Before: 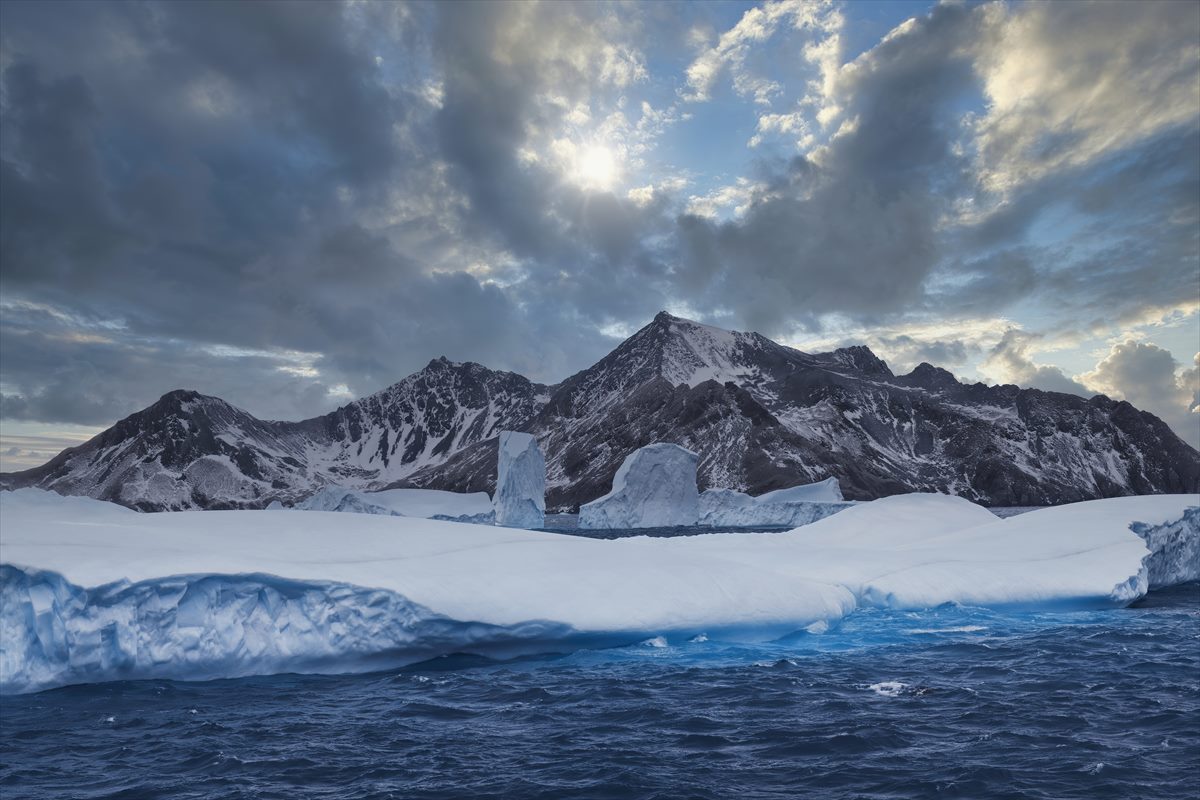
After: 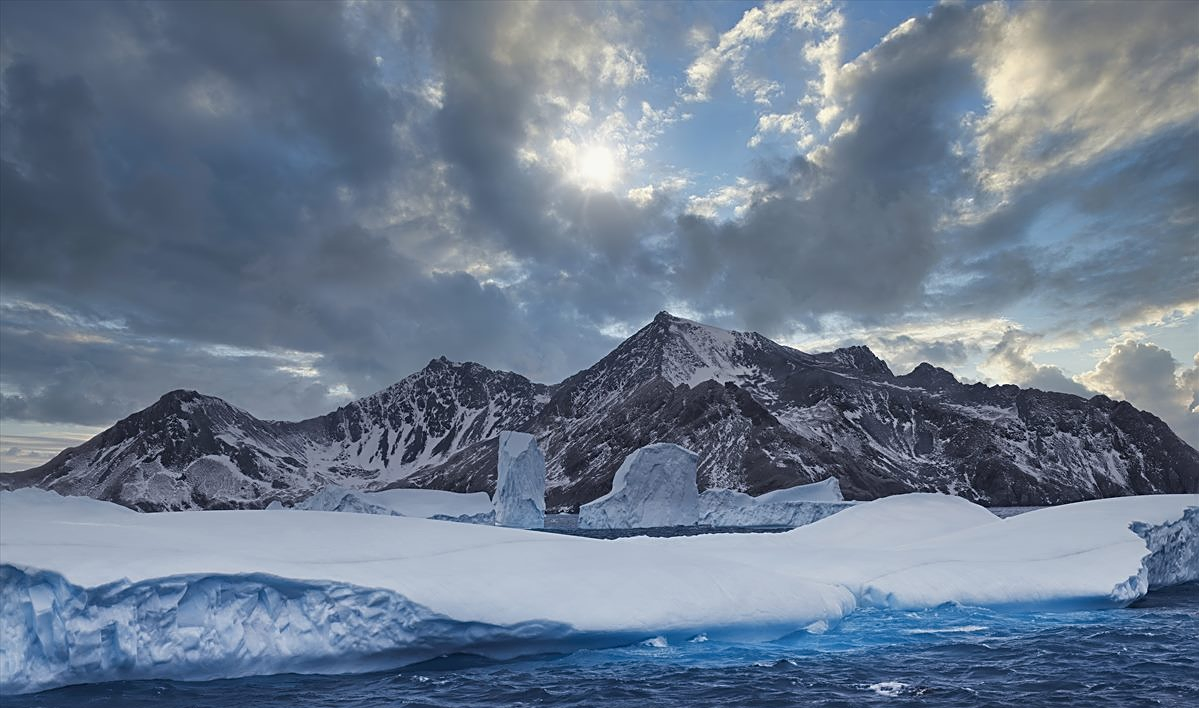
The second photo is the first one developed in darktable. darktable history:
crop and rotate: top 0%, bottom 11.49%
sharpen: on, module defaults
